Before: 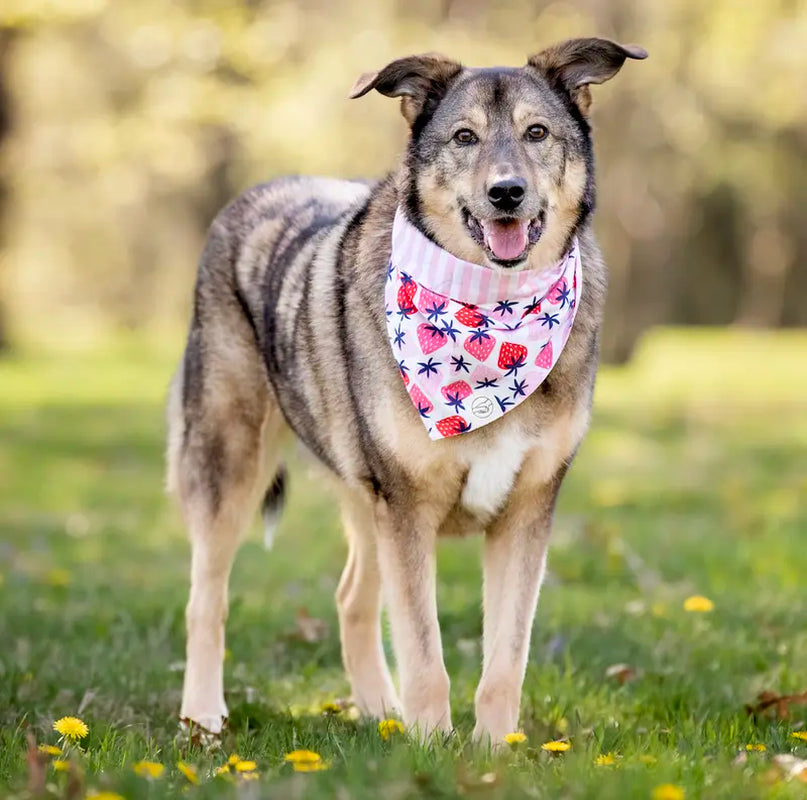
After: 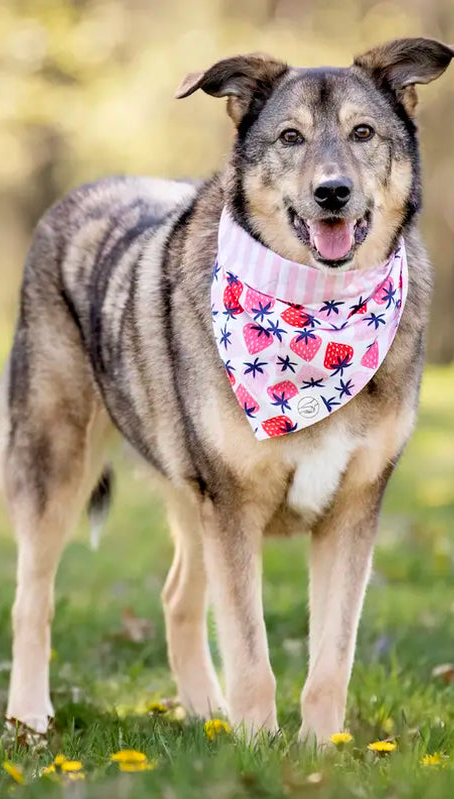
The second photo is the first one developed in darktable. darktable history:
crop: left 21.617%, right 22.117%, bottom 0.01%
